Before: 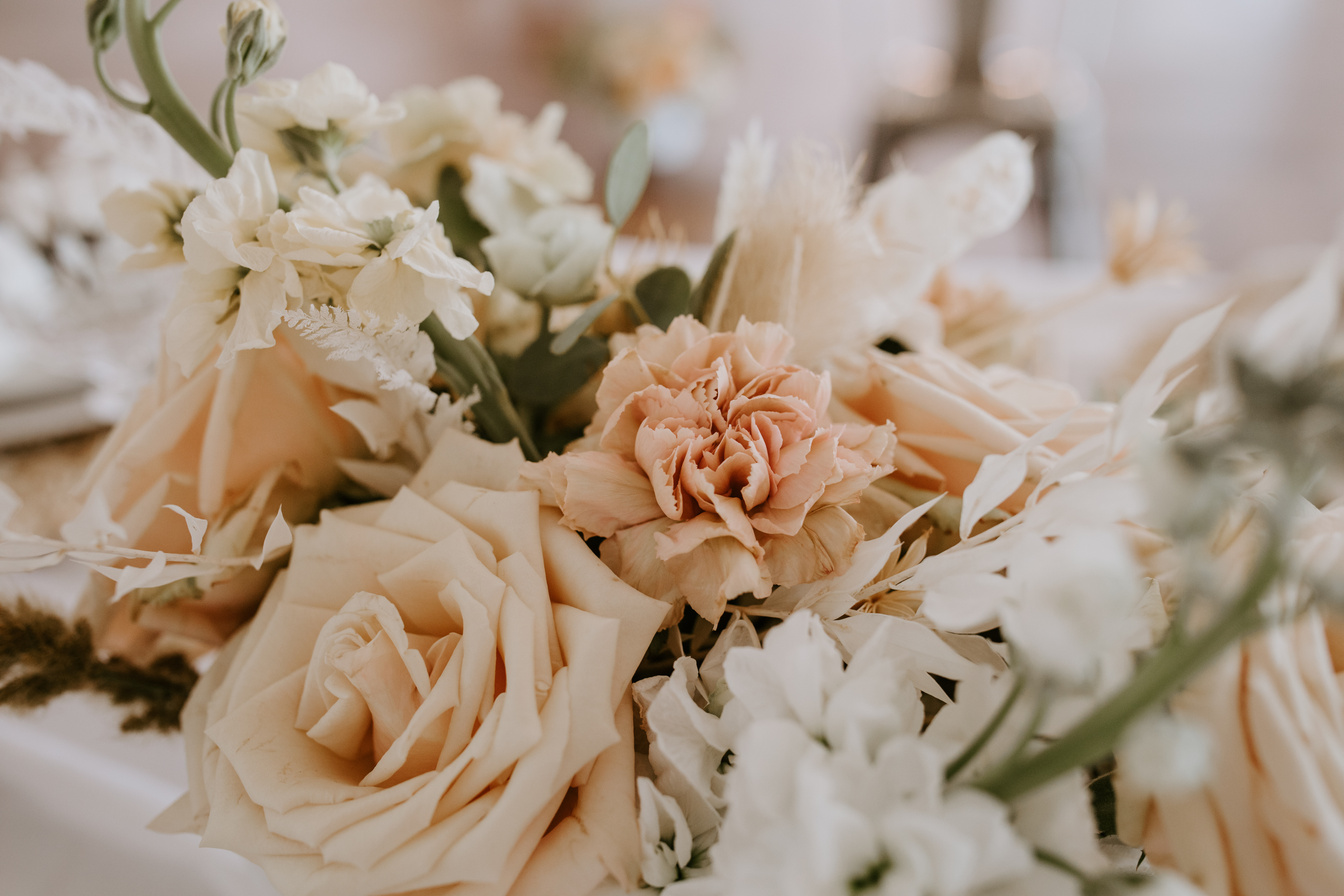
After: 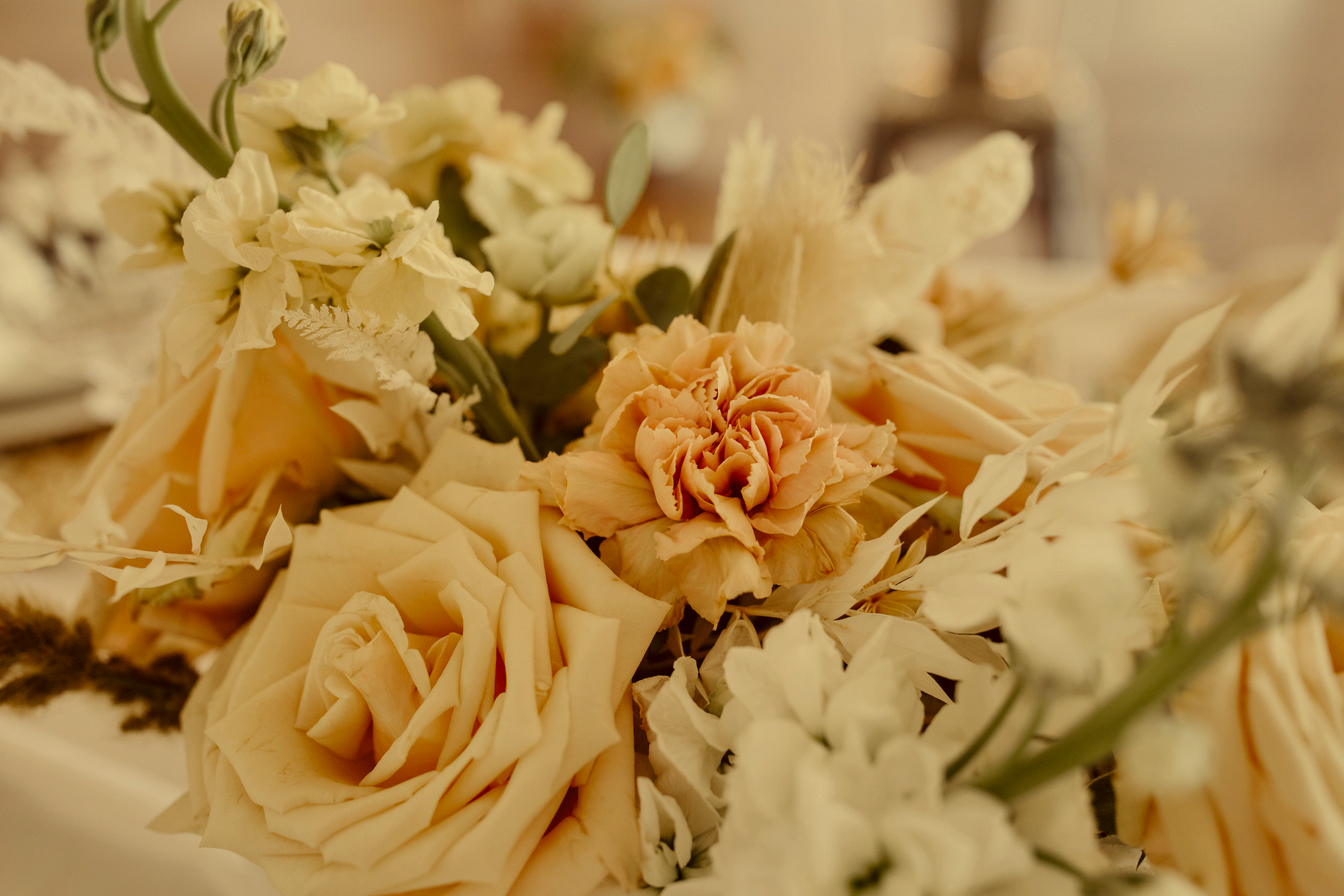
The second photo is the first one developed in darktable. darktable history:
color correction: highlights a* -0.482, highlights b* 40, shadows a* 9.8, shadows b* -0.161
contrast brightness saturation: saturation 0.13
shadows and highlights: radius 118.69, shadows 42.21, highlights -61.56, soften with gaussian
